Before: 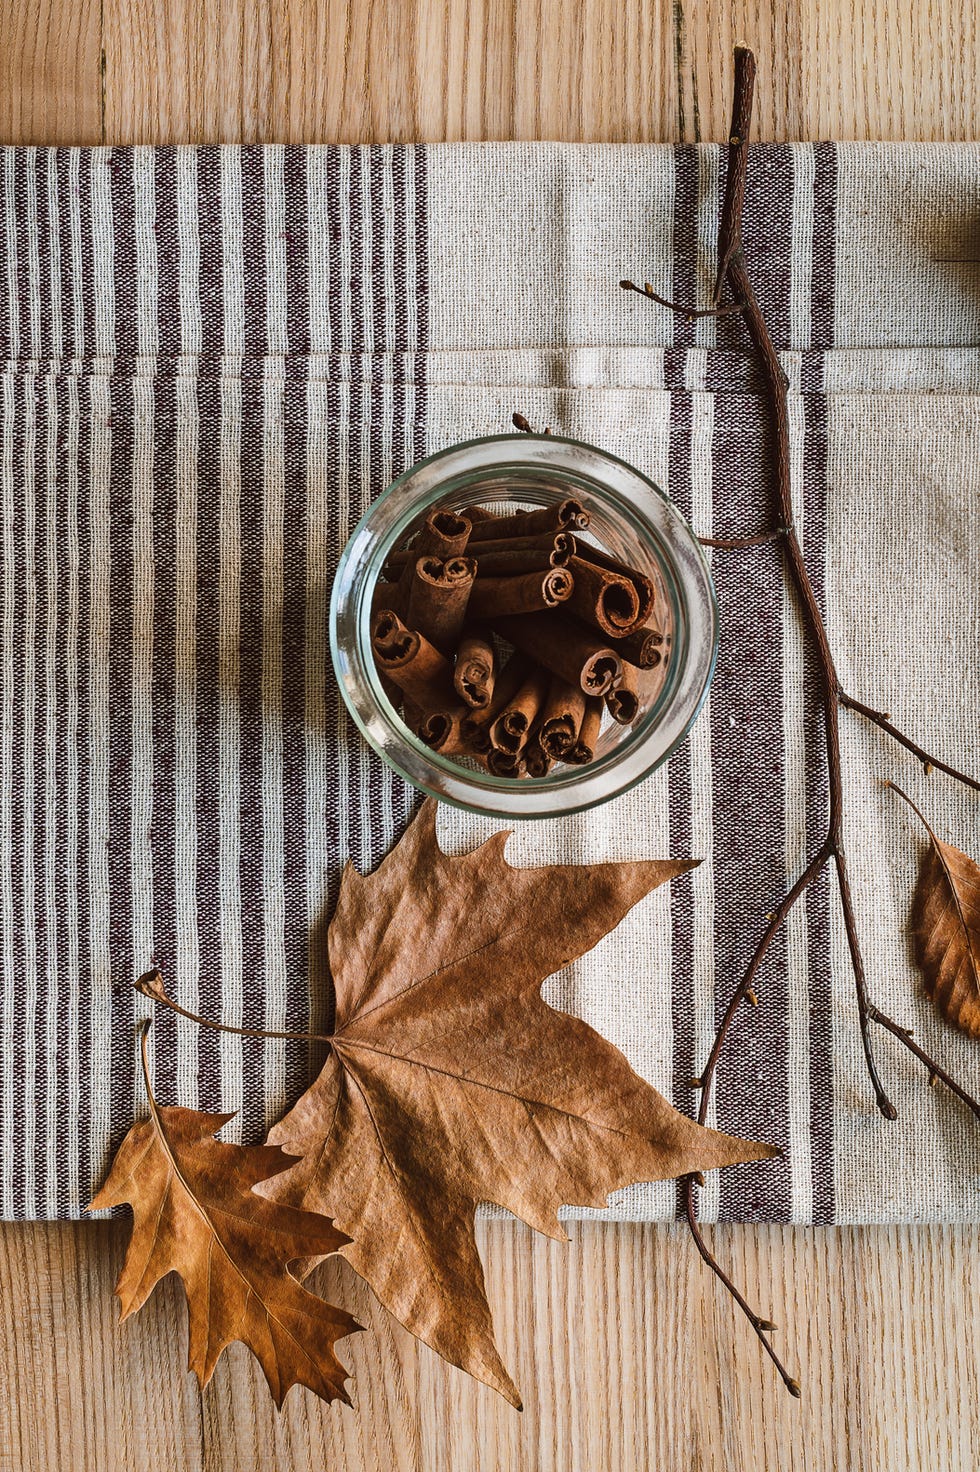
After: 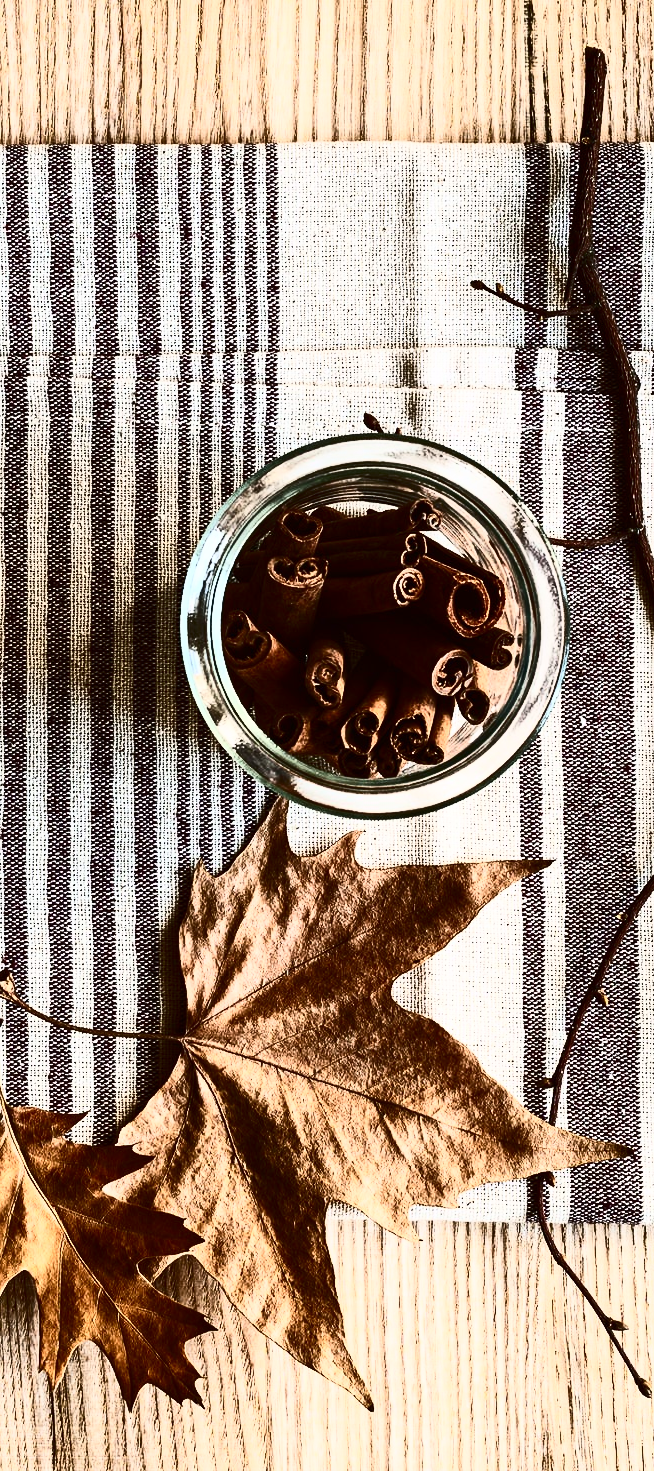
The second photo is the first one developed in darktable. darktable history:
contrast brightness saturation: contrast 0.942, brightness 0.194
crop and rotate: left 15.343%, right 17.862%
